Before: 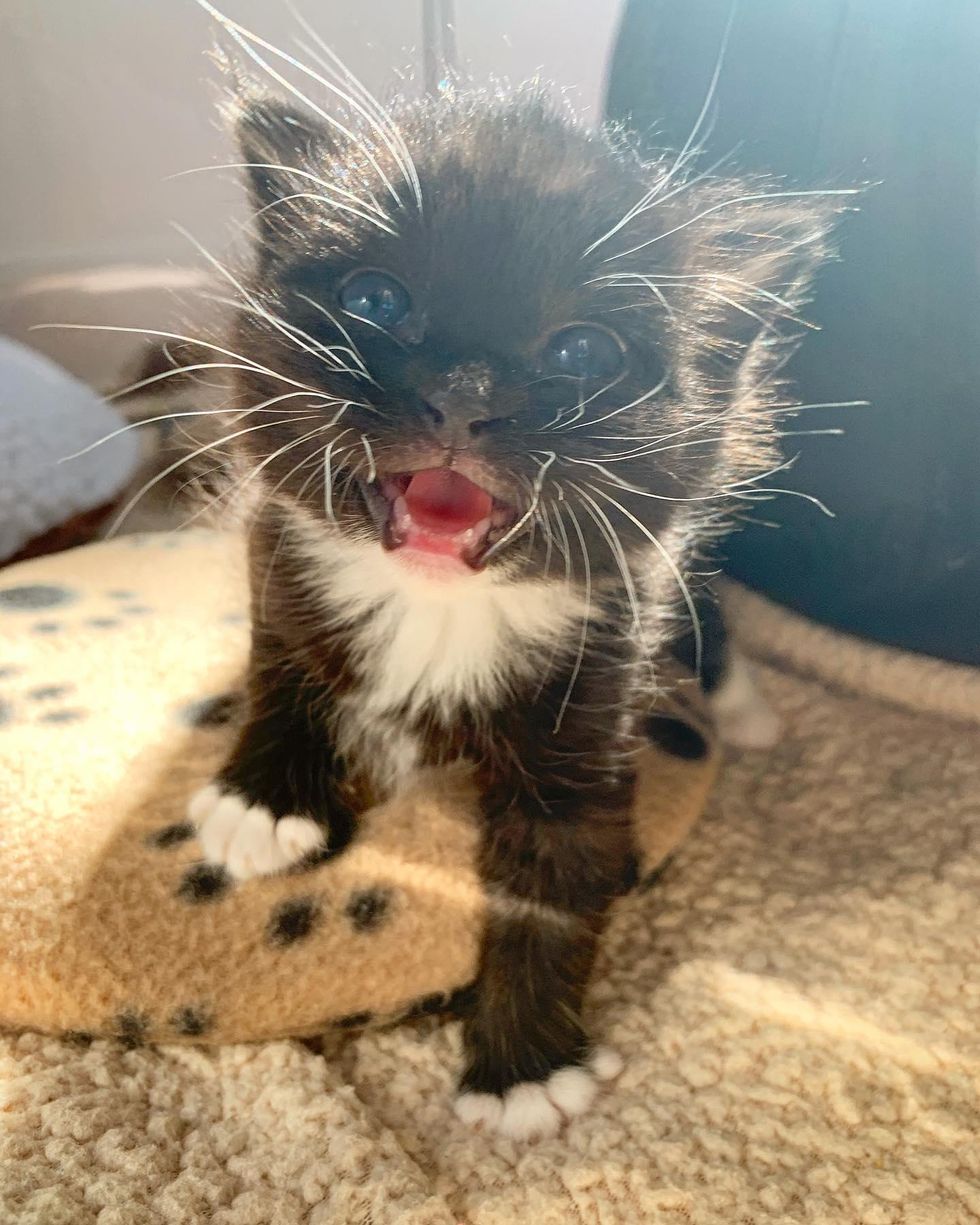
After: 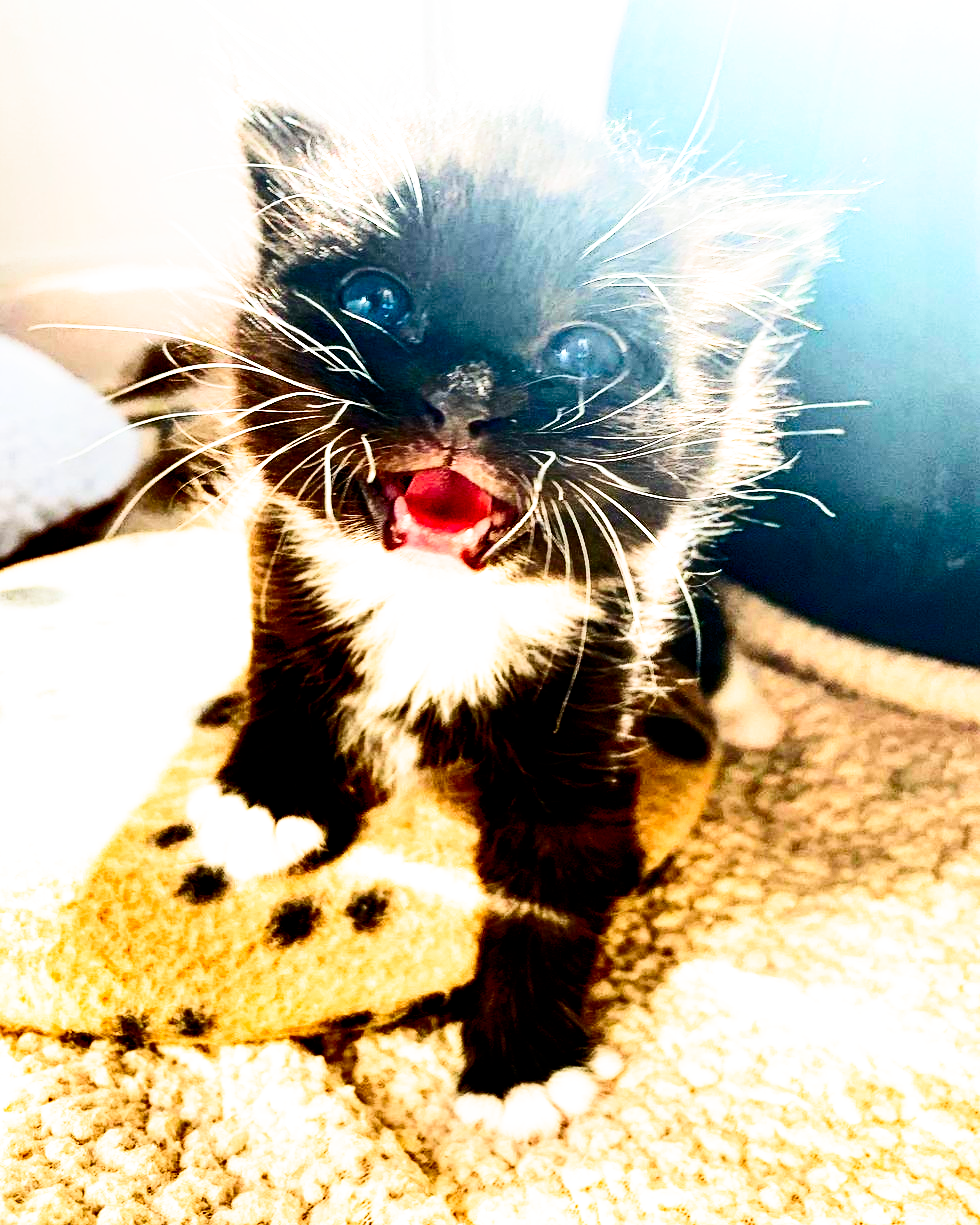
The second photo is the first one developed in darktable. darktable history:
exposure: exposure 0.606 EV, compensate exposure bias true, compensate highlight preservation false
filmic rgb: black relative exposure -3.8 EV, white relative exposure 2.38 EV, threshold 2.95 EV, dynamic range scaling -49.9%, hardness 3.42, latitude 30.21%, contrast 1.817, add noise in highlights 0.001, preserve chrominance no, color science v3 (2019), use custom middle-gray values true, contrast in highlights soft, enable highlight reconstruction true
contrast brightness saturation: contrast 0.404, brightness 0.044, saturation 0.256
